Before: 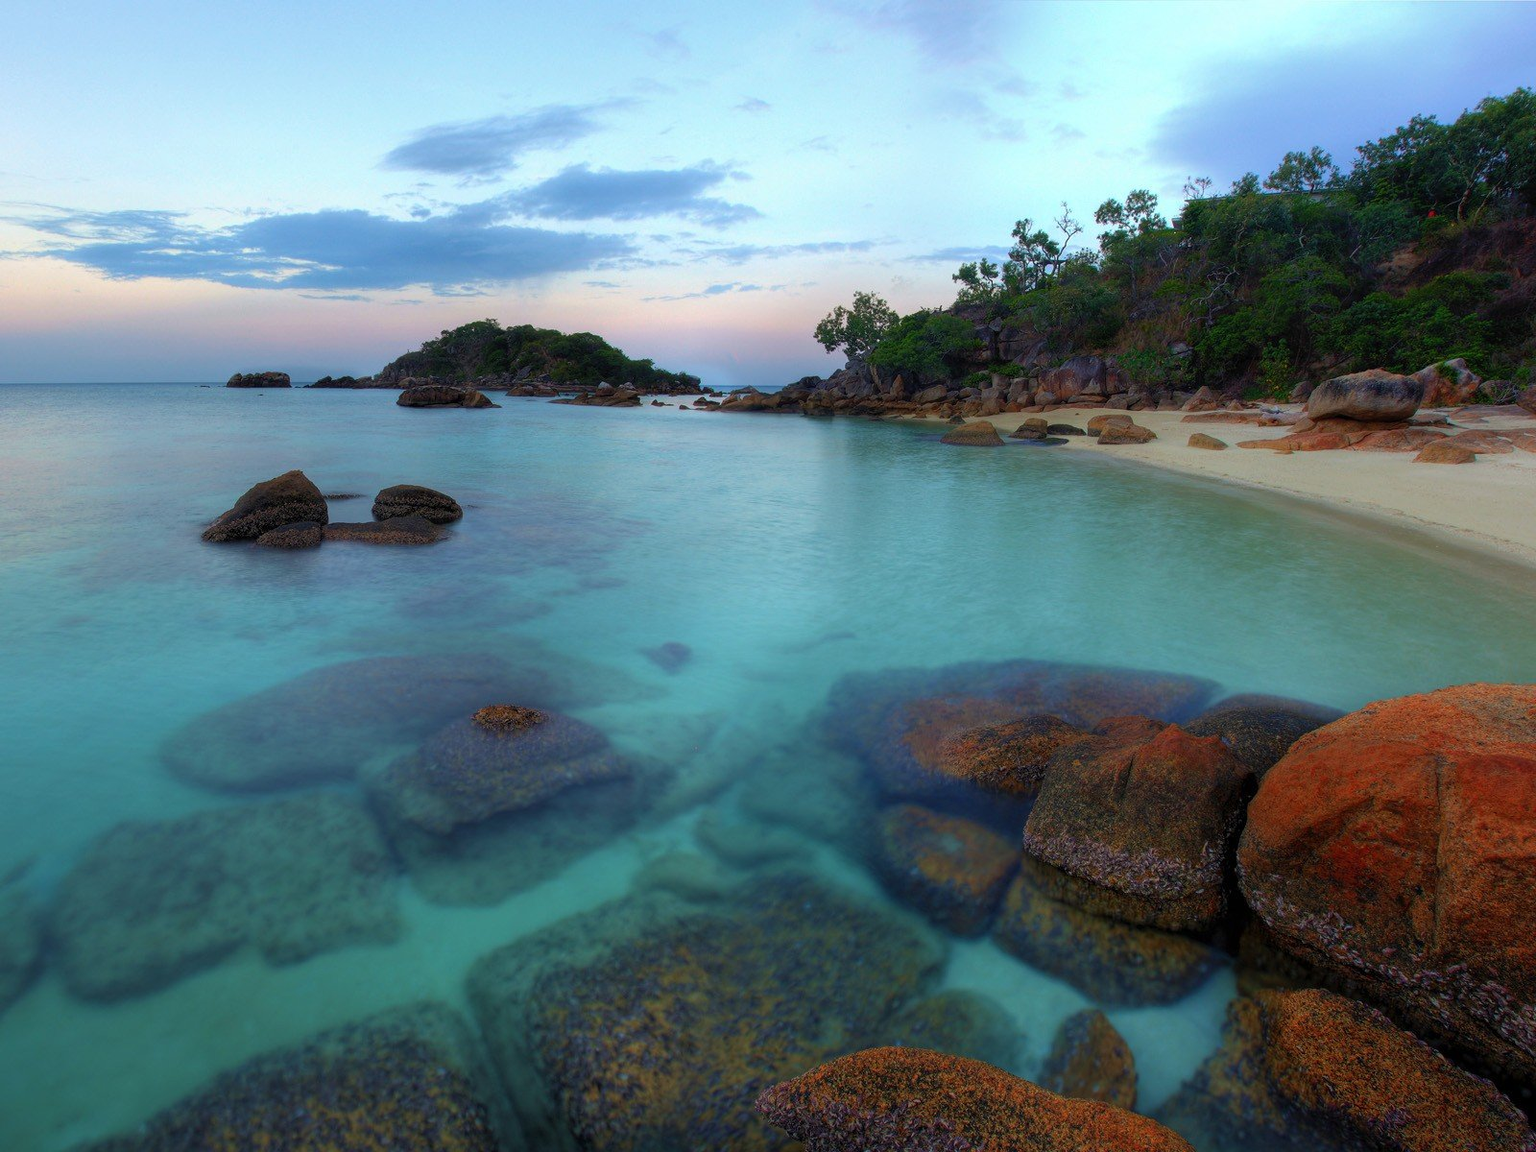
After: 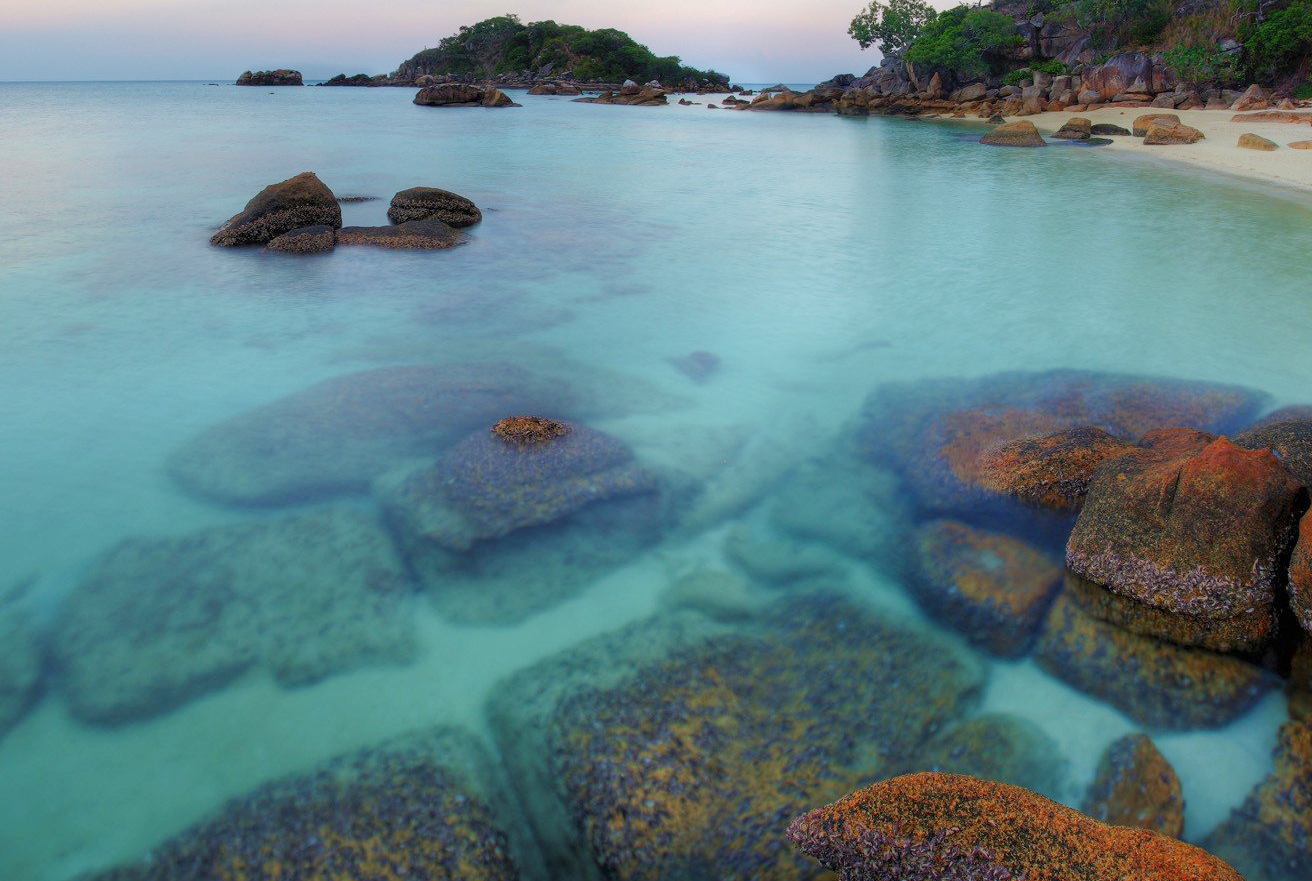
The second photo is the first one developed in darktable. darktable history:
base curve: curves: ch0 [(0, 0) (0.158, 0.273) (0.879, 0.895) (1, 1)], preserve colors none
crop: top 26.536%, right 17.963%
